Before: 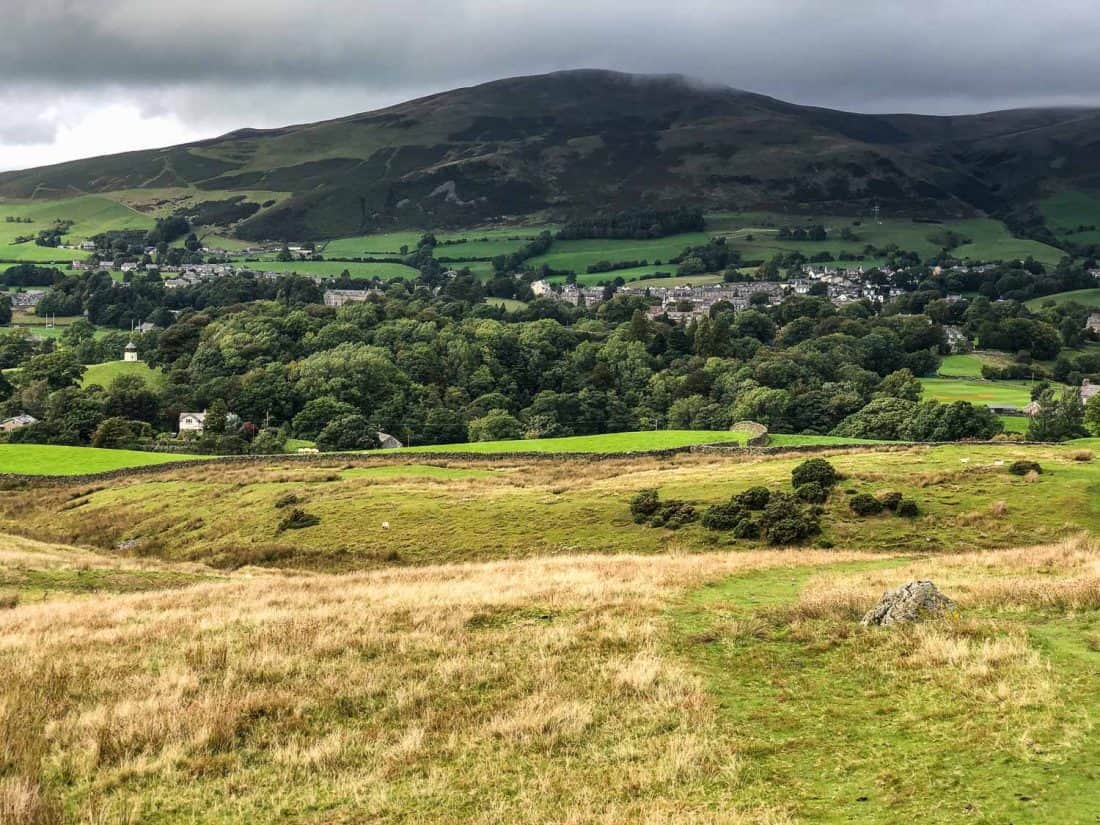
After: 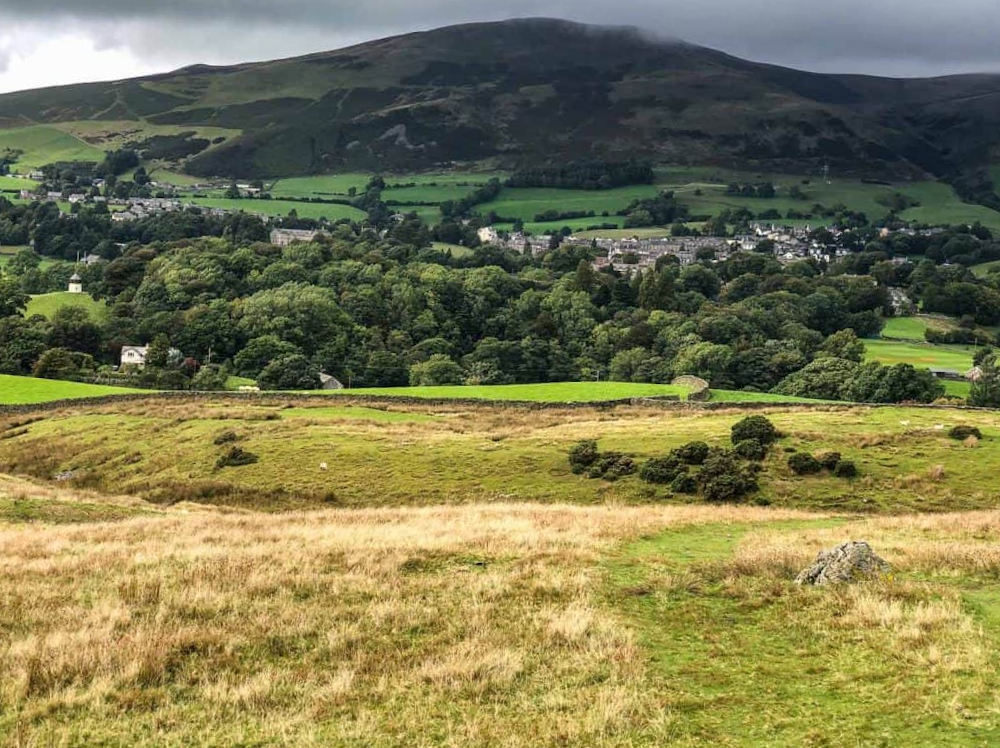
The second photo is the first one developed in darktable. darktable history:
base curve: preserve colors none
crop and rotate: angle -2.14°, left 3.106%, top 4.291%, right 1.503%, bottom 0.573%
